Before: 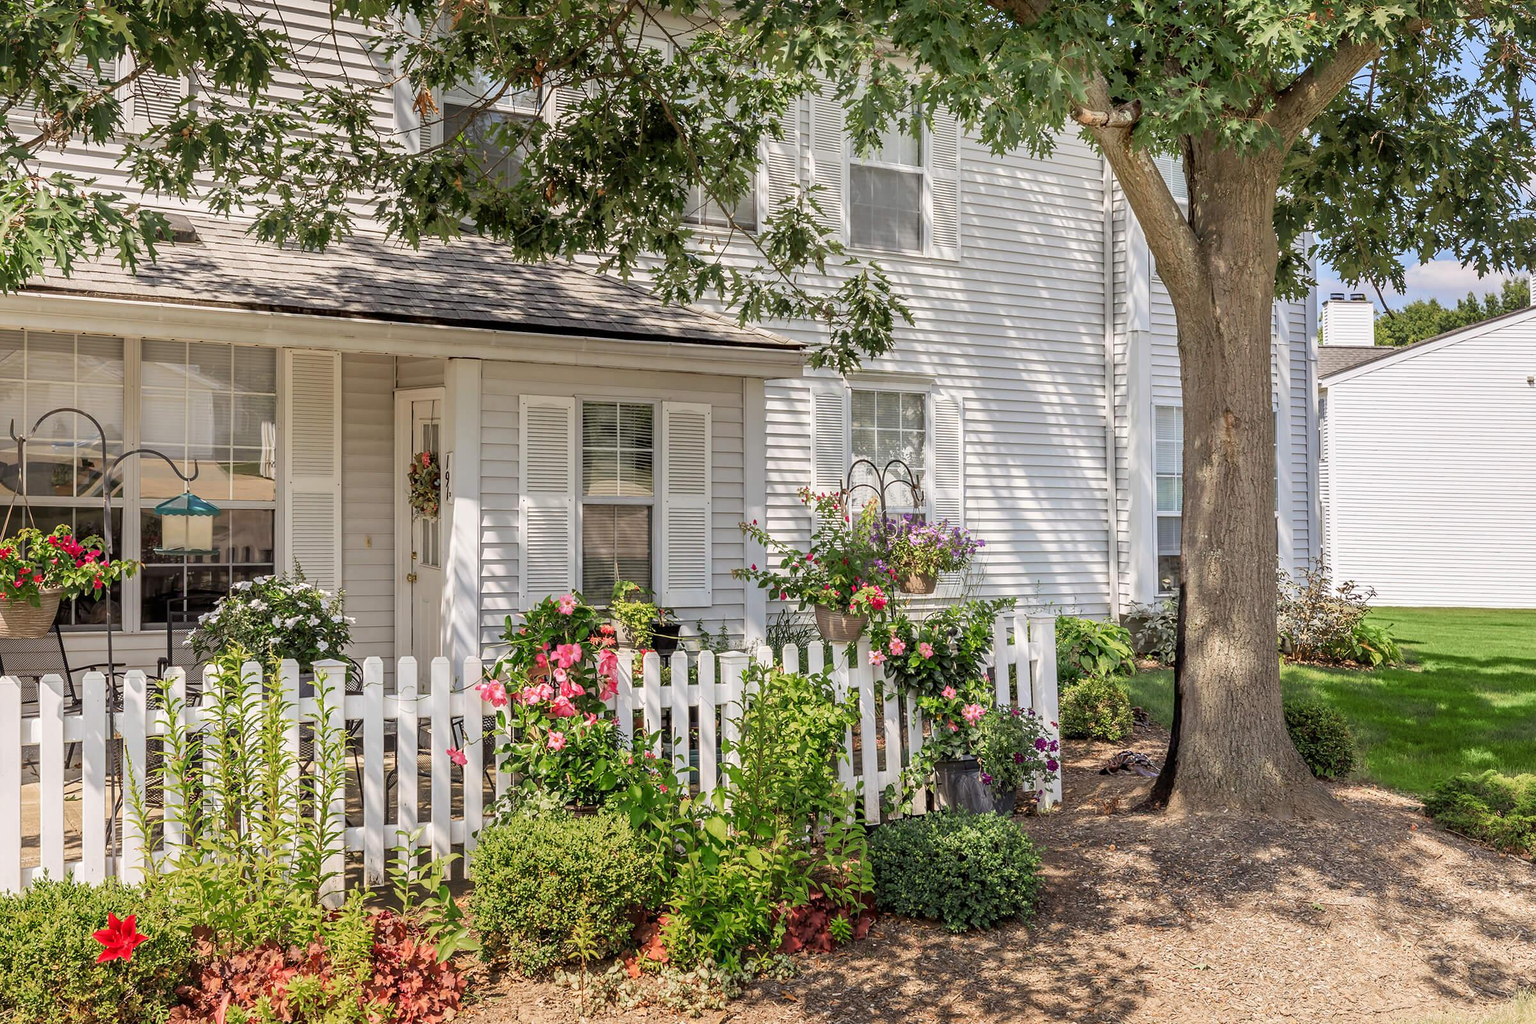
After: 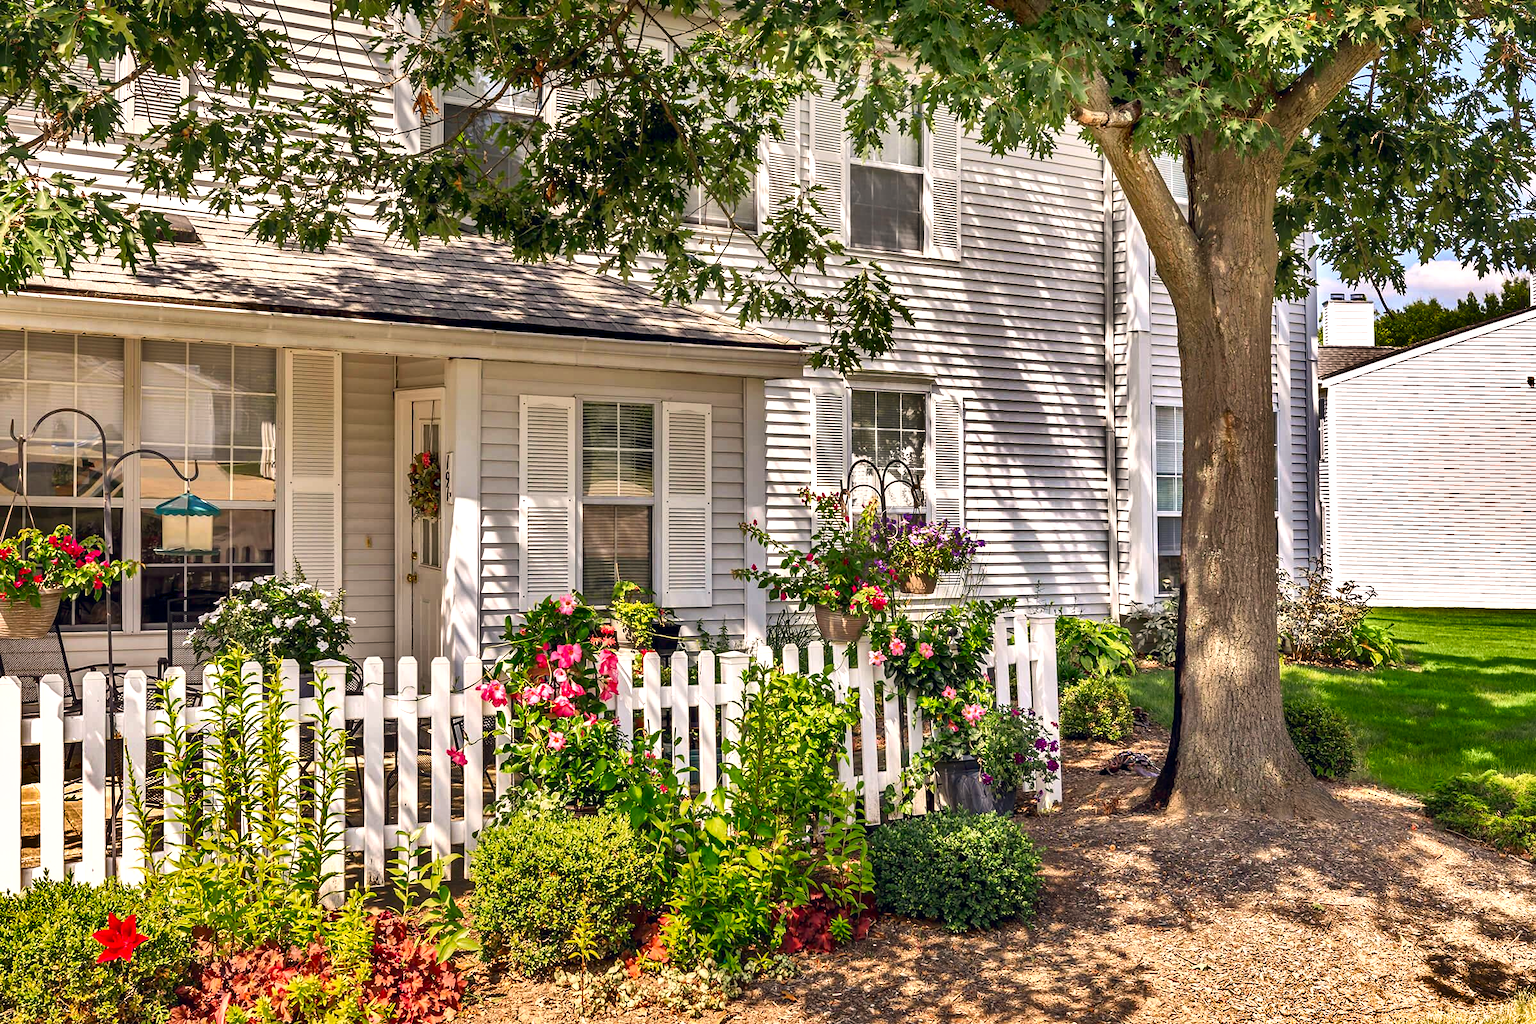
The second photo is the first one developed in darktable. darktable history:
shadows and highlights: shadows 20.91, highlights -82.73, soften with gaussian
color balance rgb: shadows lift › hue 87.51°, highlights gain › chroma 1.62%, highlights gain › hue 55.1°, global offset › chroma 0.06%, global offset › hue 253.66°, linear chroma grading › global chroma 0.5%, perceptual saturation grading › global saturation 16.38%
exposure: exposure 0.6 EV, compensate highlight preservation false
contrast brightness saturation: contrast 0.07, brightness -0.13, saturation 0.06
